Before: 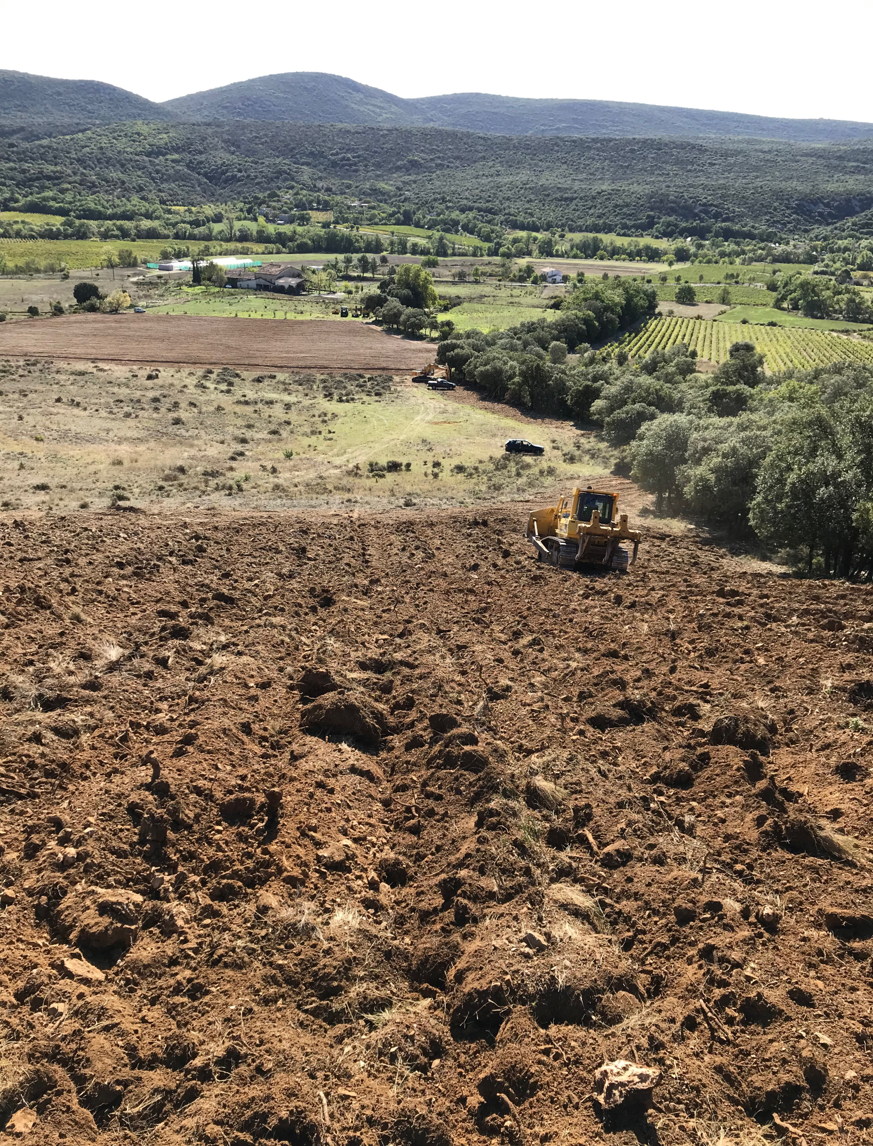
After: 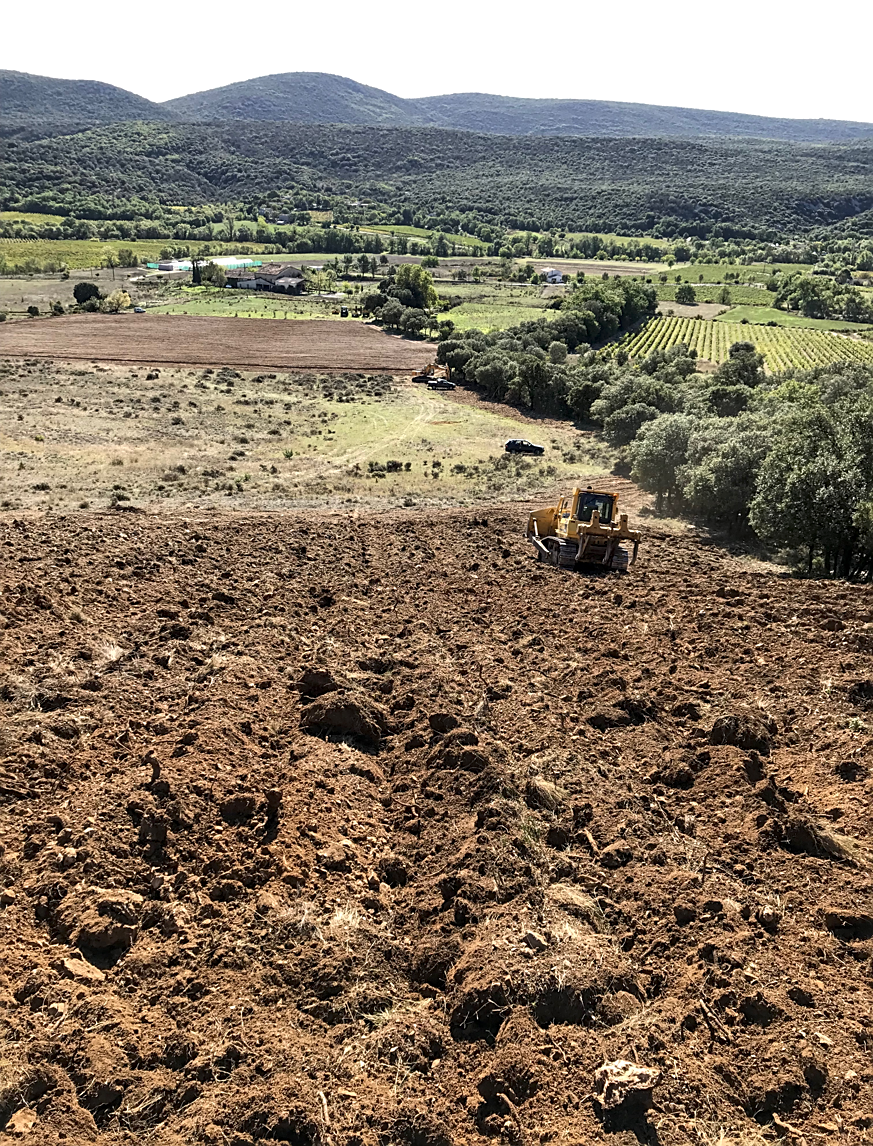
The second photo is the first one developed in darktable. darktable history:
local contrast: highlights 83%, shadows 81%
sharpen: on, module defaults
